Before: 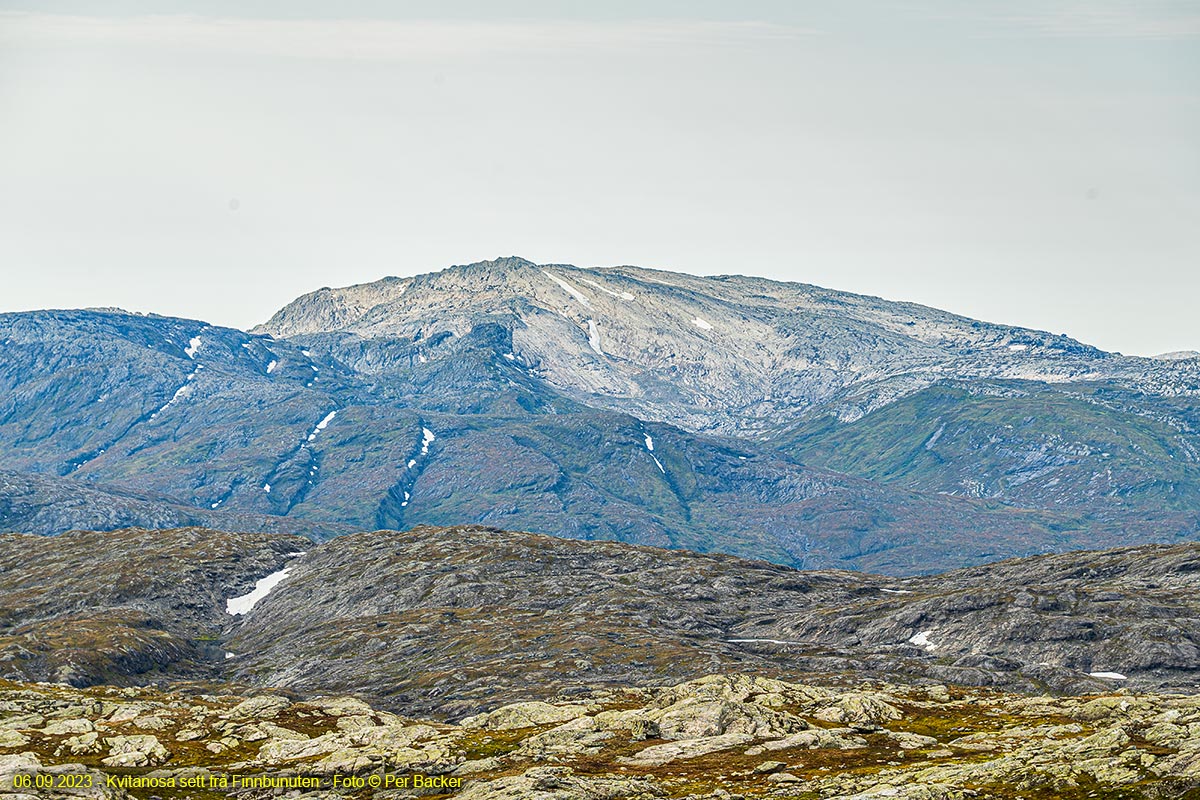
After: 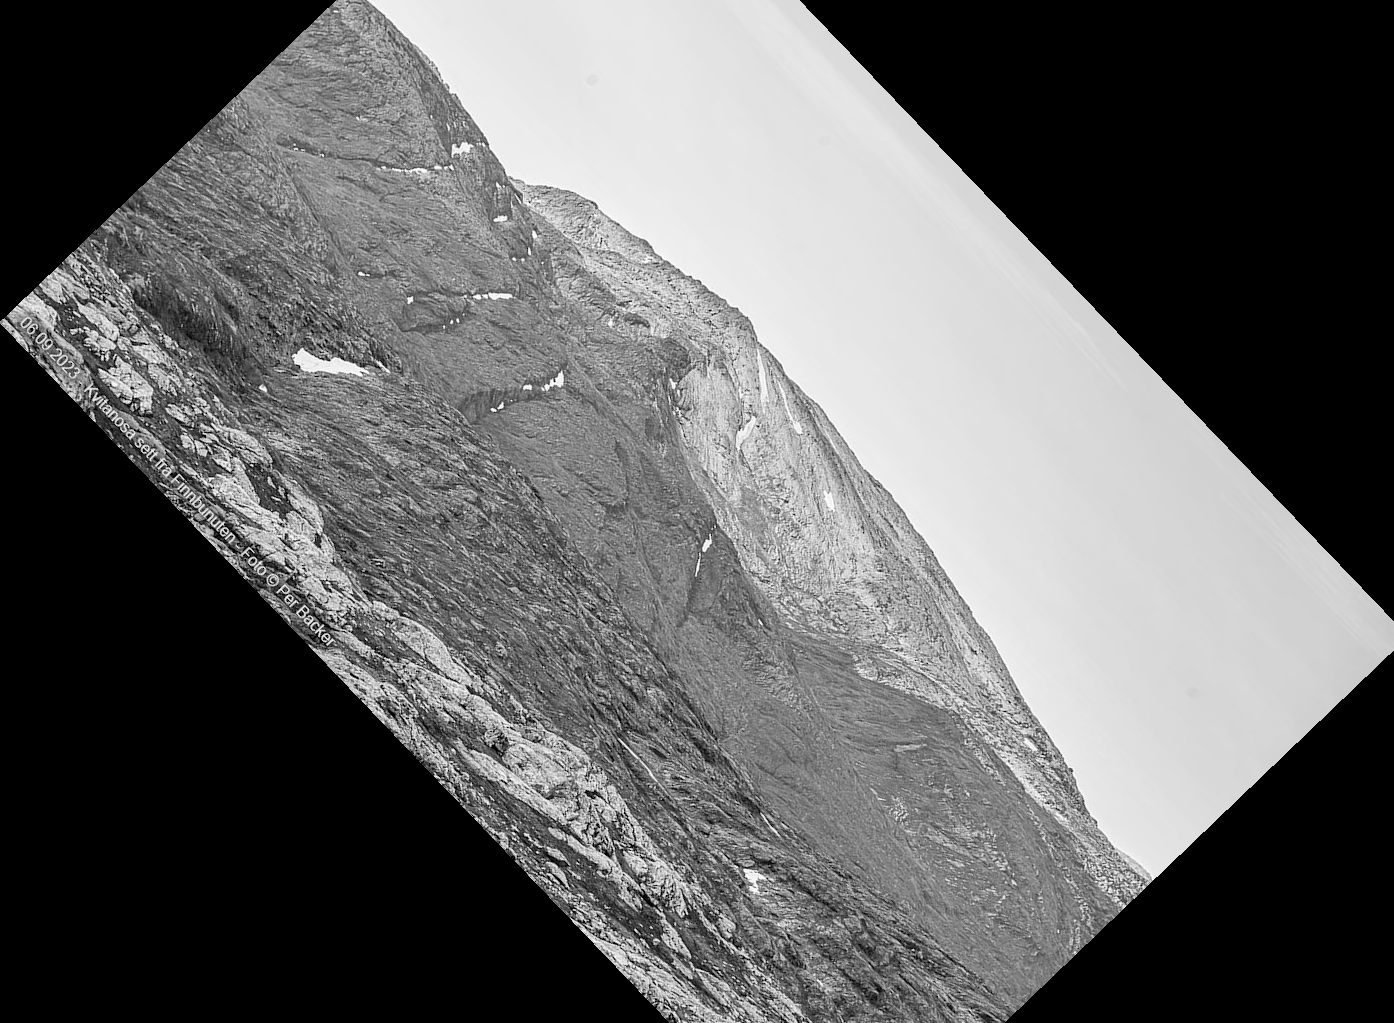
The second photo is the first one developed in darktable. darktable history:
color correction: saturation 1.34
crop and rotate: angle -46.26°, top 16.234%, right 0.912%, bottom 11.704%
monochrome: on, module defaults
